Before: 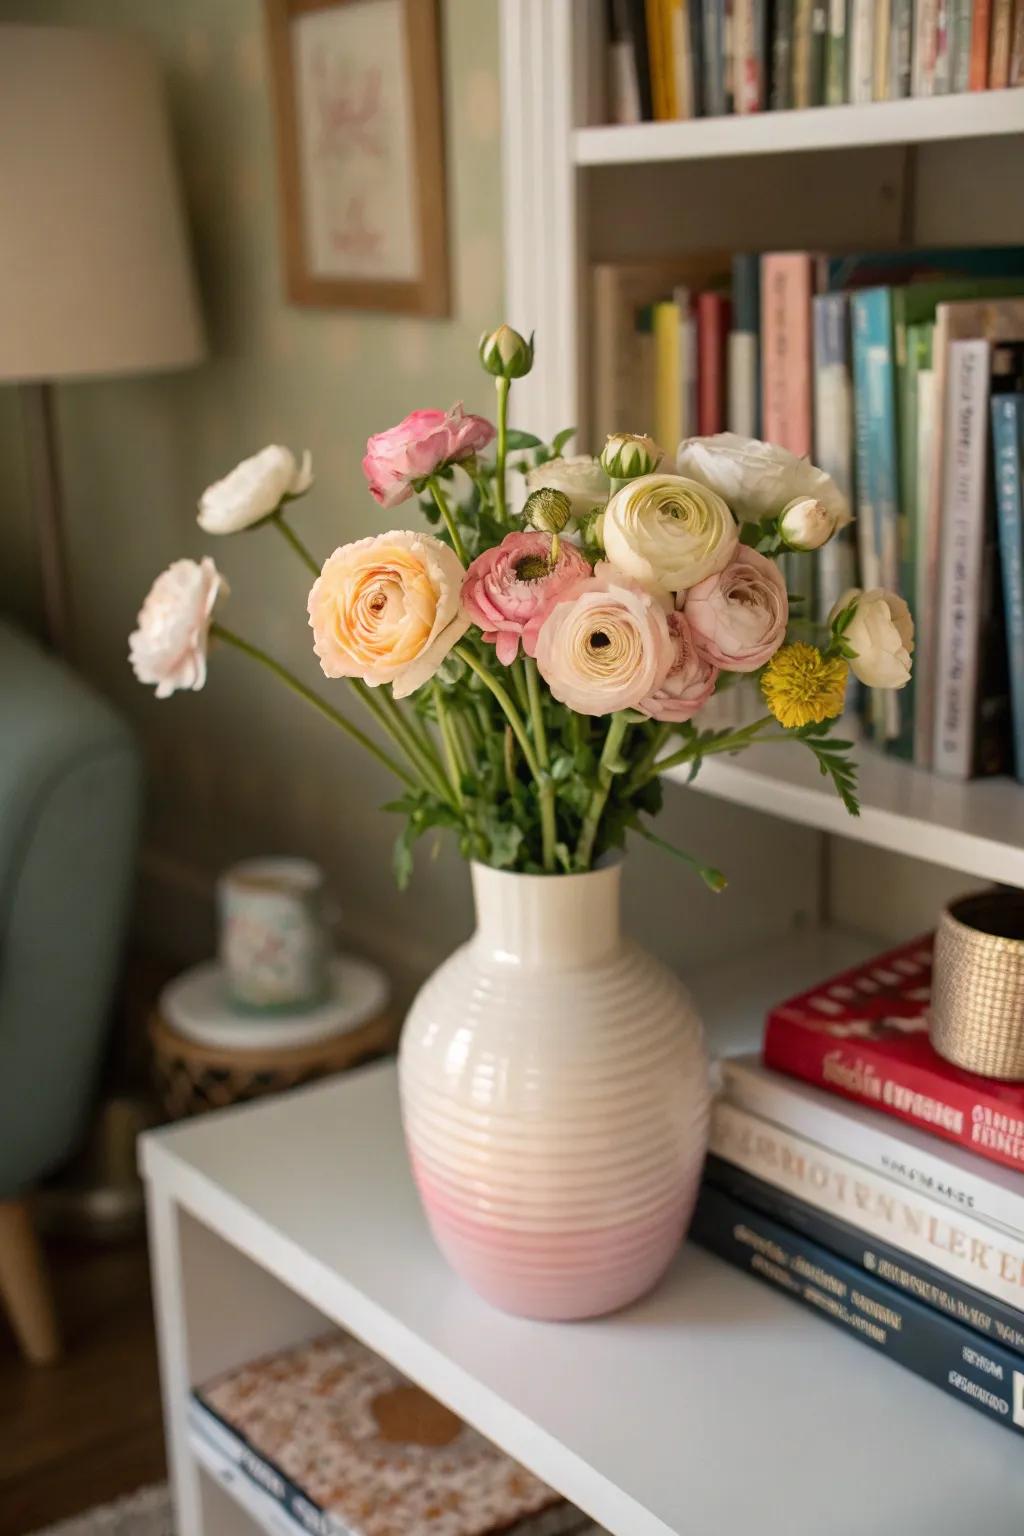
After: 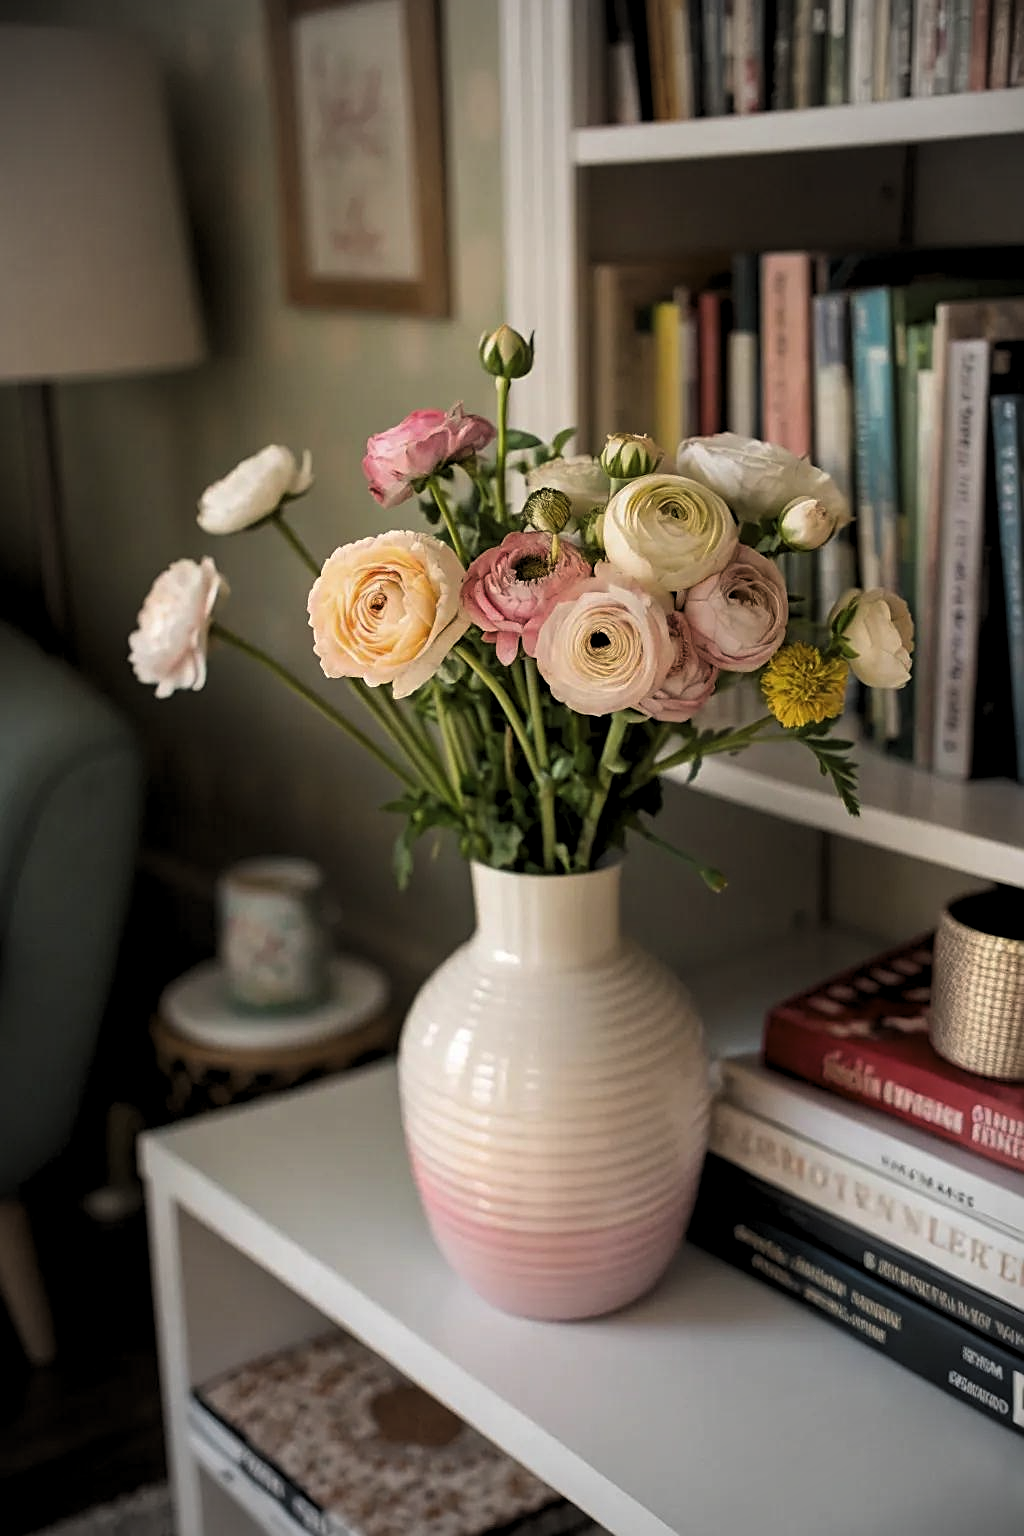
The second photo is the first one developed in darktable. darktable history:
levels: white 99.97%, levels [0.116, 0.574, 1]
sharpen: amount 0.493
vignetting: fall-off start 65.09%, brightness -0.29, width/height ratio 0.885
